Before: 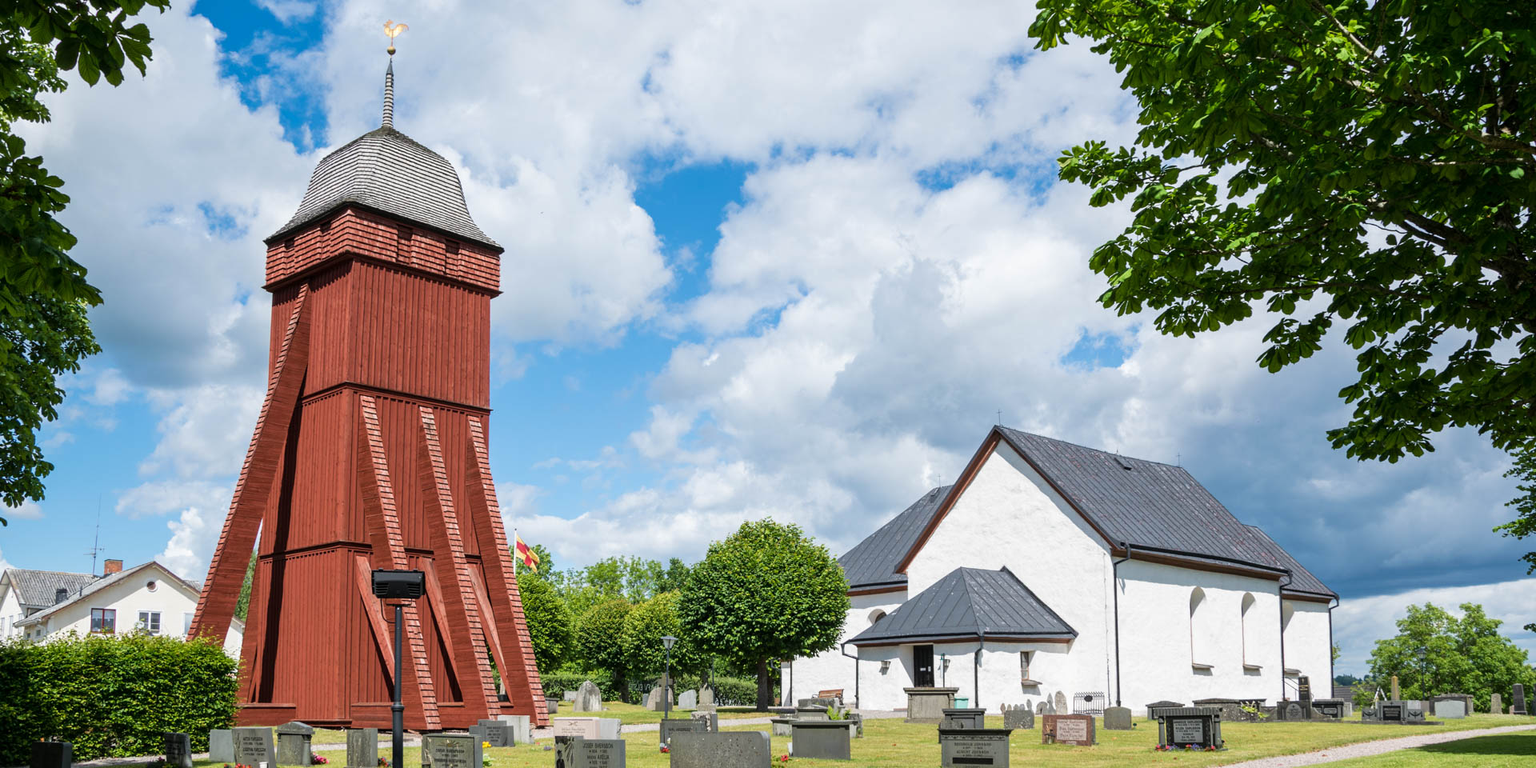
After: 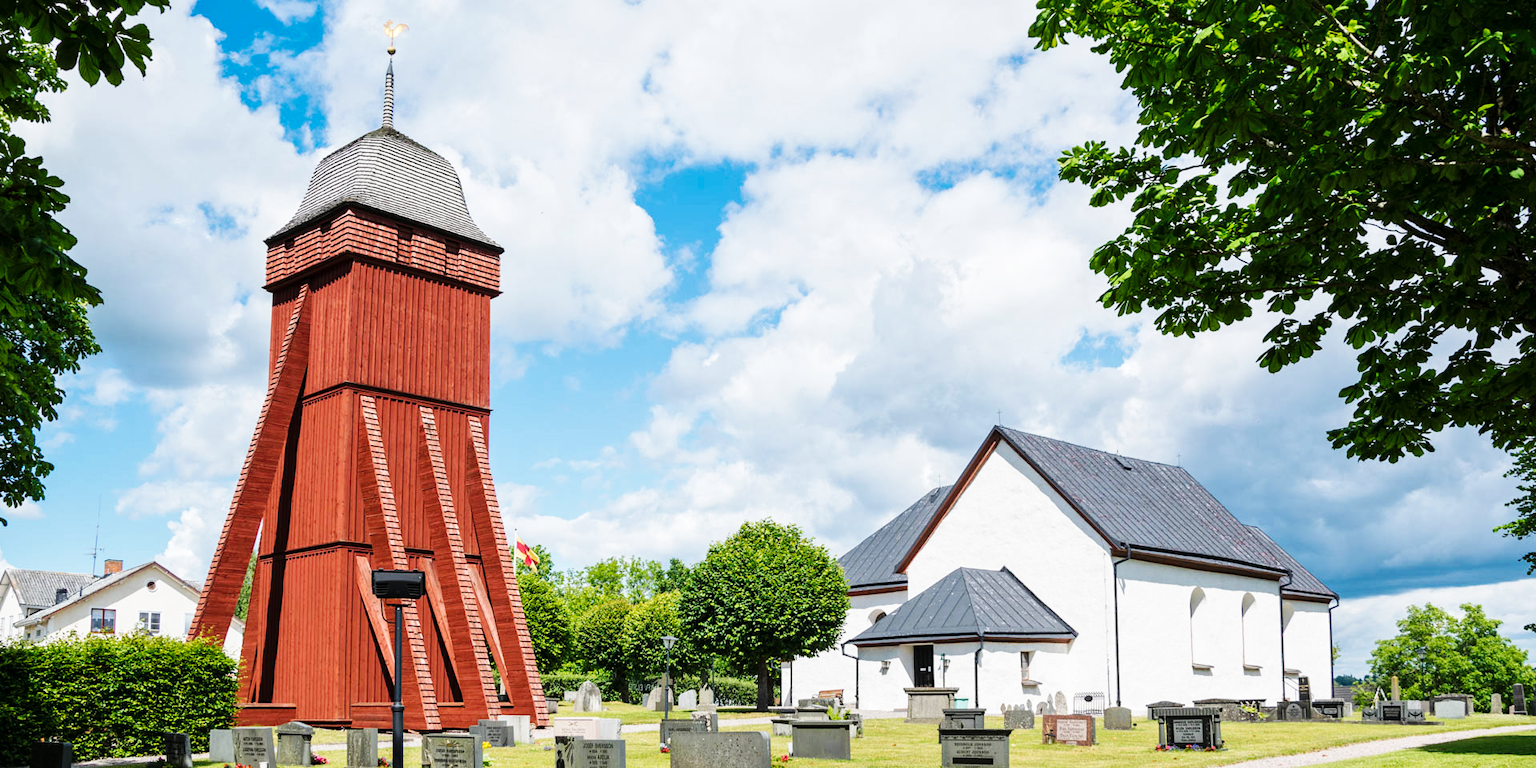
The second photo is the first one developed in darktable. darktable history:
base curve: curves: ch0 [(0, 0) (0.032, 0.025) (0.121, 0.166) (0.206, 0.329) (0.605, 0.79) (1, 1)], preserve colors none
local contrast: mode bilateral grid, contrast 10, coarseness 25, detail 115%, midtone range 0.2
